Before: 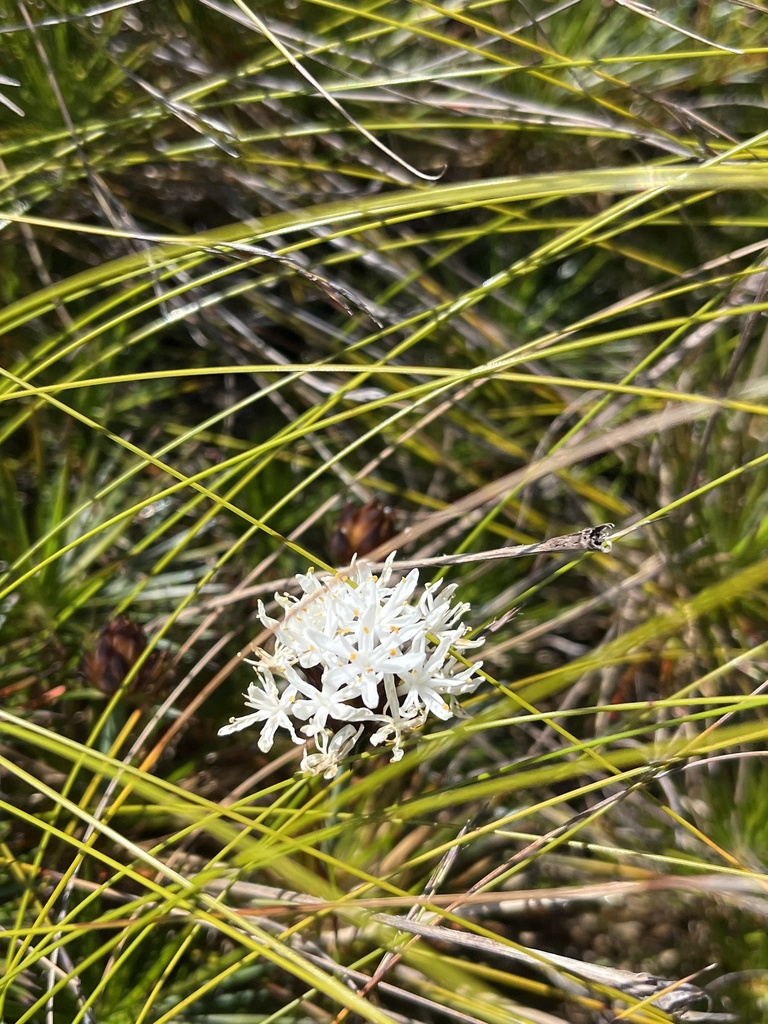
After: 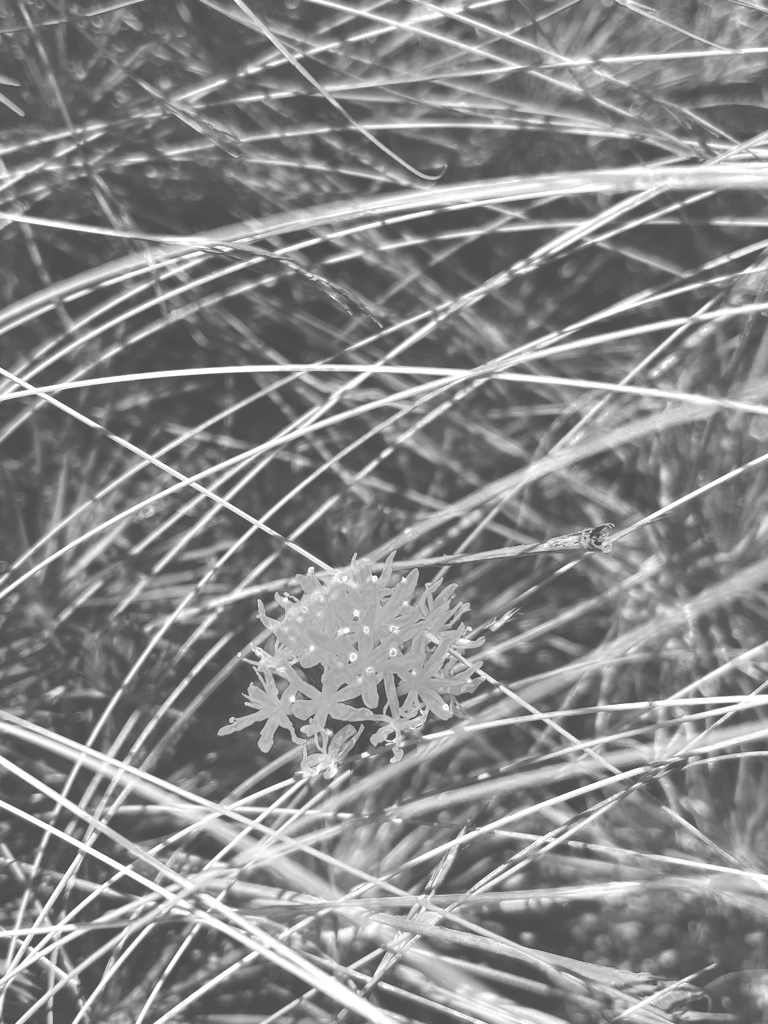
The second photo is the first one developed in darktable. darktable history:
contrast brightness saturation: saturation -0.055
tone equalizer: on, module defaults
color correction: highlights a* -10.61, highlights b* -19.85
color balance rgb: perceptual saturation grading › global saturation 0.53%
color zones: curves: ch0 [(0.002, 0.589) (0.107, 0.484) (0.146, 0.249) (0.217, 0.352) (0.309, 0.525) (0.39, 0.404) (0.455, 0.169) (0.597, 0.055) (0.724, 0.212) (0.775, 0.691) (0.869, 0.571) (1, 0.587)]; ch1 [(0, 0) (0.143, 0) (0.286, 0) (0.429, 0) (0.571, 0) (0.714, 0) (0.857, 0)]
exposure: black level correction -0.072, exposure 0.501 EV, compensate exposure bias true, compensate highlight preservation false
